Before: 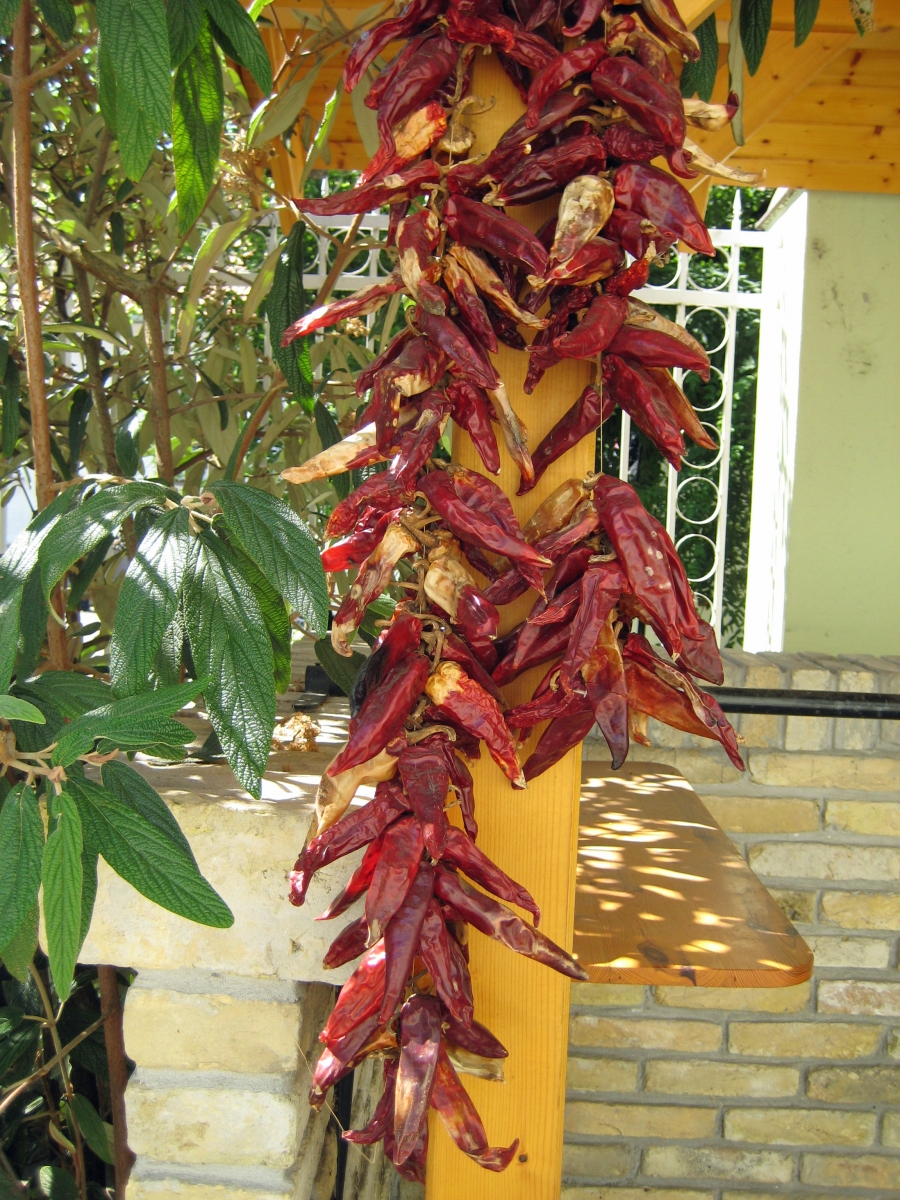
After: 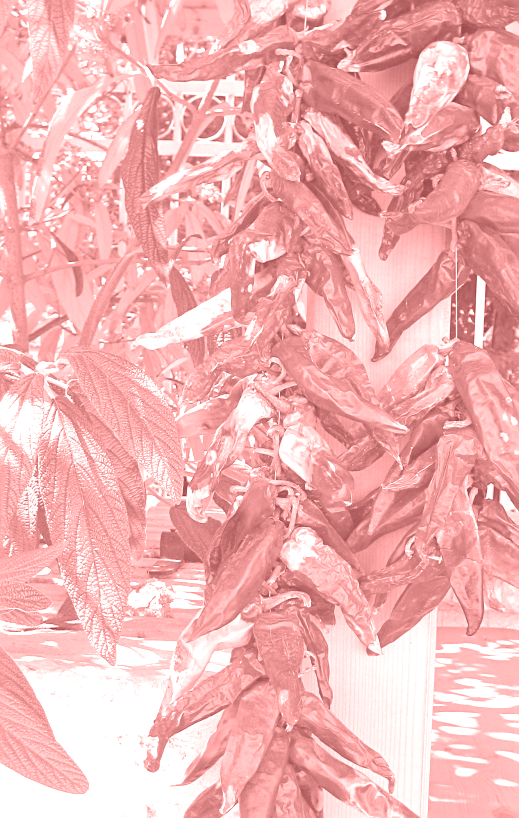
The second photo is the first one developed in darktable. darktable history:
crop: left 16.202%, top 11.208%, right 26.045%, bottom 20.557%
exposure: black level correction 0, exposure 2 EV, compensate highlight preservation false
sharpen: on, module defaults
colorize: saturation 51%, source mix 50.67%, lightness 50.67%
